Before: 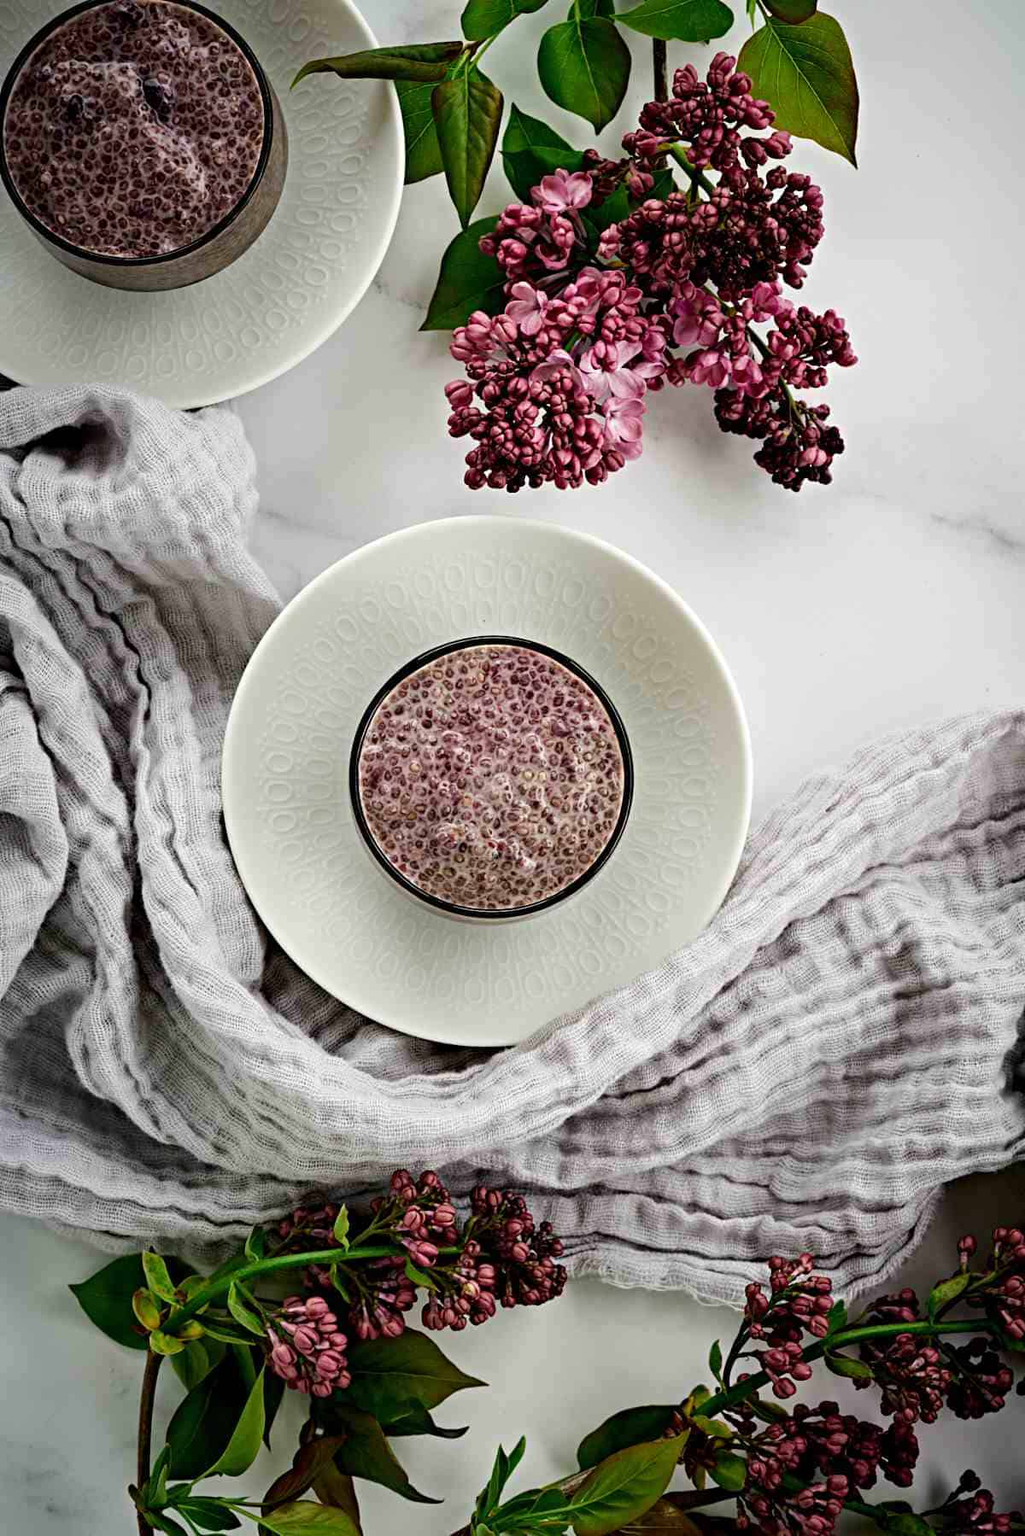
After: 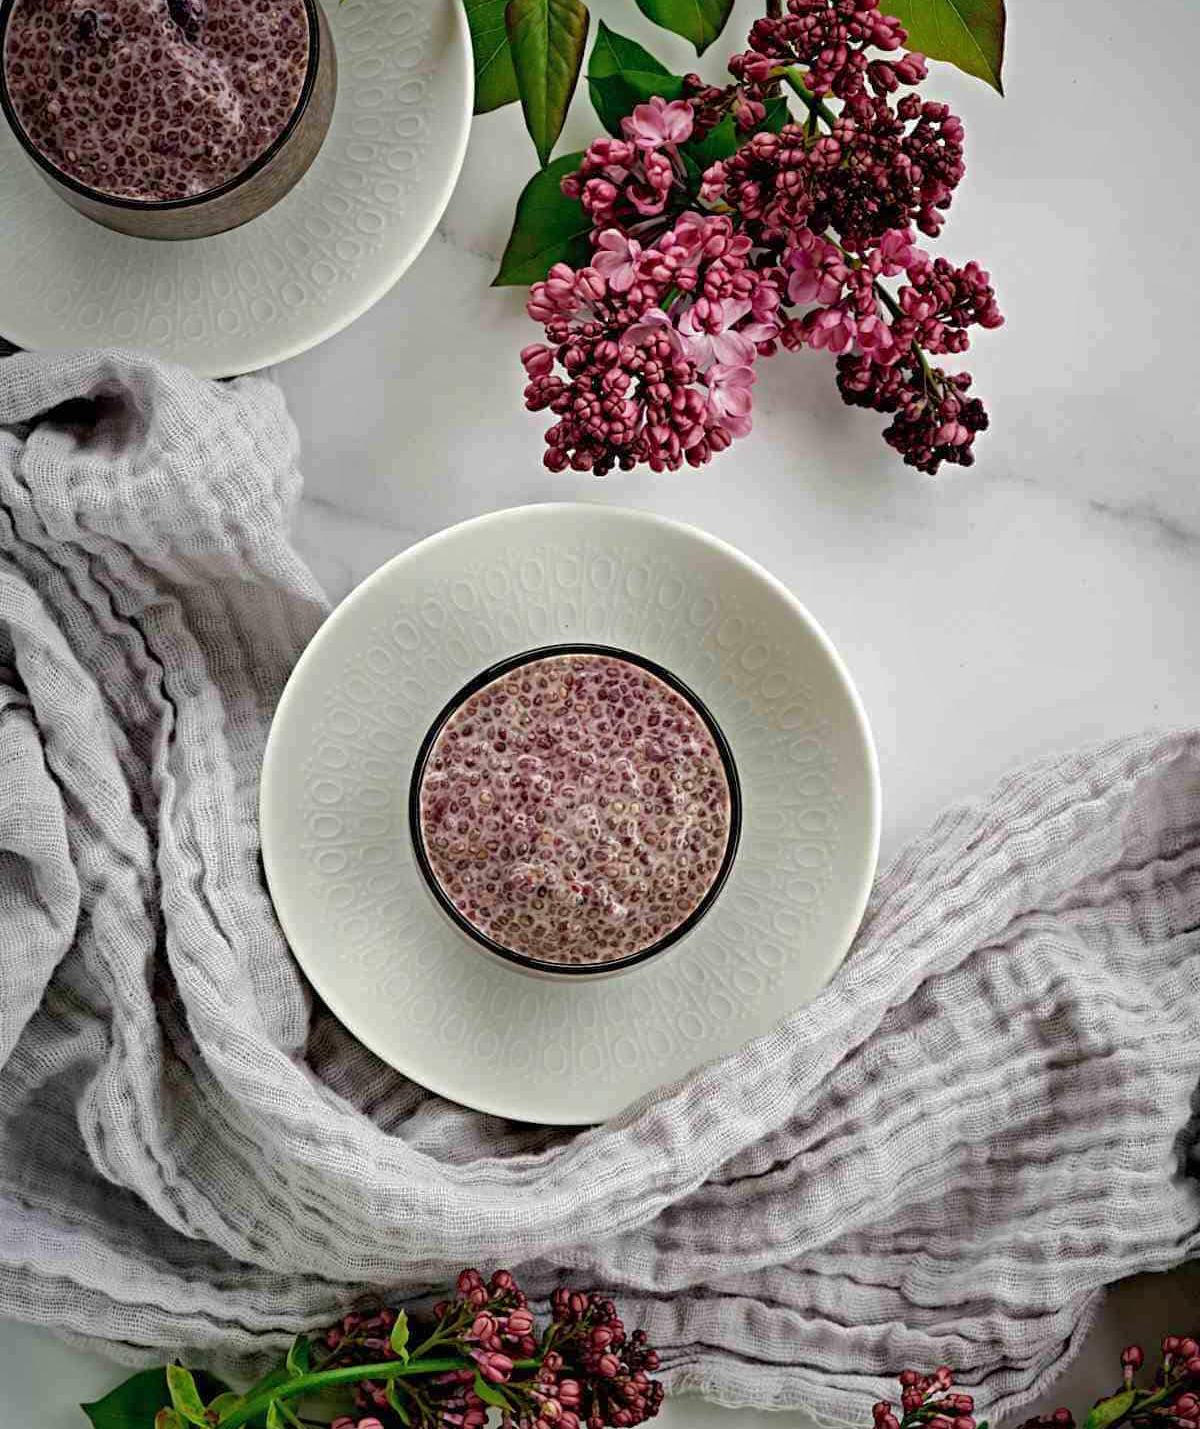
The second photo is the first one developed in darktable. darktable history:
shadows and highlights: on, module defaults
crop and rotate: top 5.65%, bottom 14.905%
